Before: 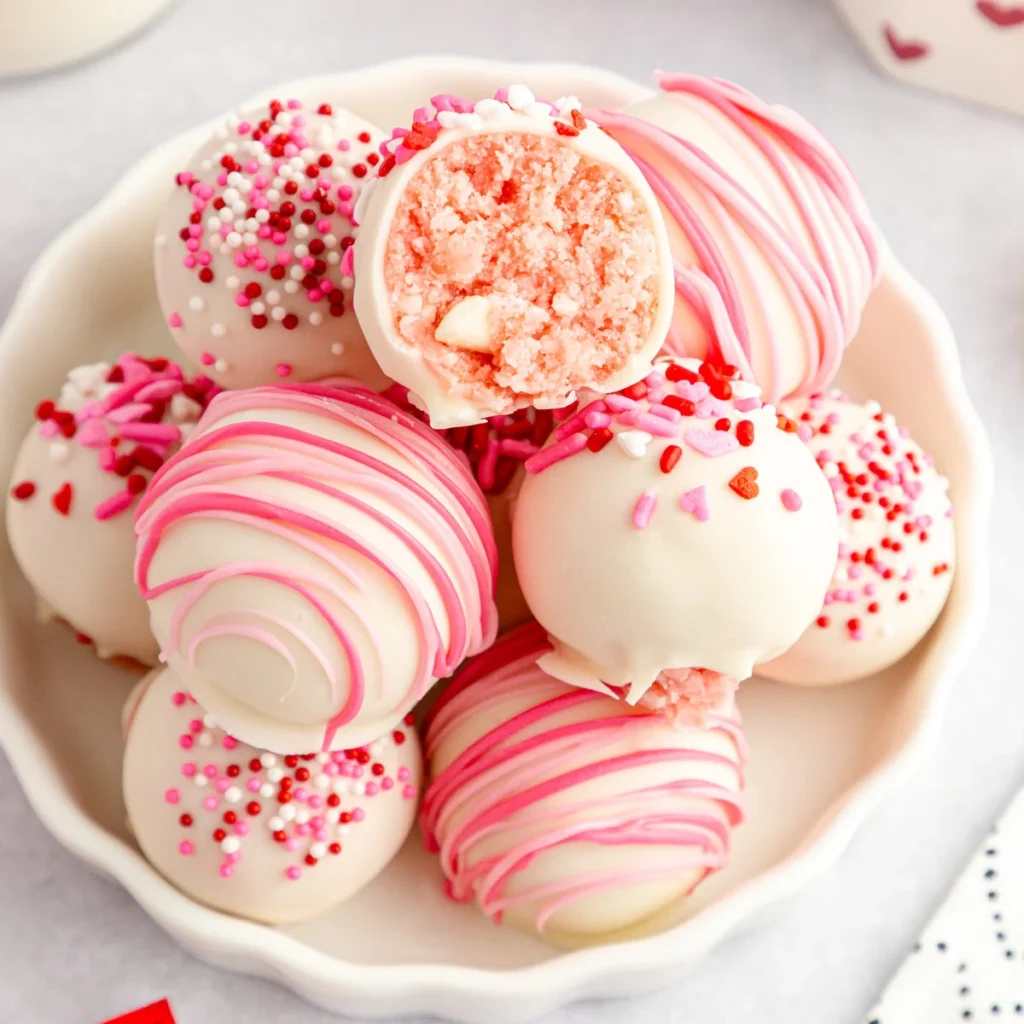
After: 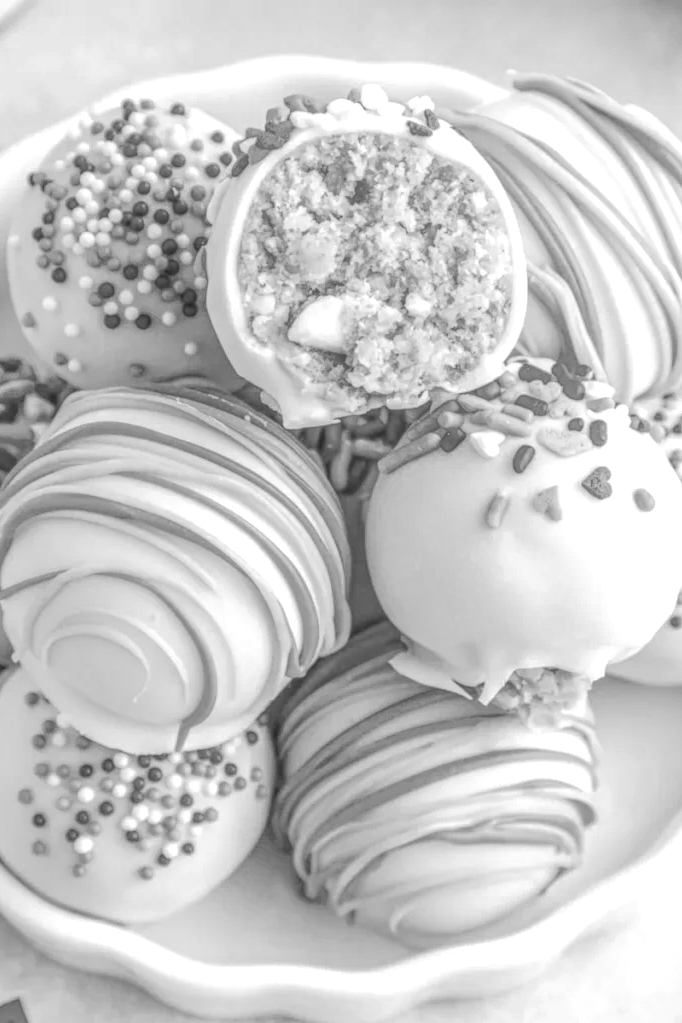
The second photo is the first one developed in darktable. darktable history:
monochrome: a 32, b 64, size 2.3, highlights 1
local contrast: highlights 0%, shadows 0%, detail 200%, midtone range 0.25
rgb levels: mode RGB, independent channels, levels [[0, 0.5, 1], [0, 0.521, 1], [0, 0.536, 1]]
crop and rotate: left 14.436%, right 18.898%
tone curve: curves: ch0 [(0, 0) (0.003, 0.011) (0.011, 0.012) (0.025, 0.013) (0.044, 0.023) (0.069, 0.04) (0.1, 0.06) (0.136, 0.094) (0.177, 0.145) (0.224, 0.213) (0.277, 0.301) (0.335, 0.389) (0.399, 0.473) (0.468, 0.554) (0.543, 0.627) (0.623, 0.694) (0.709, 0.763) (0.801, 0.83) (0.898, 0.906) (1, 1)], preserve colors none
